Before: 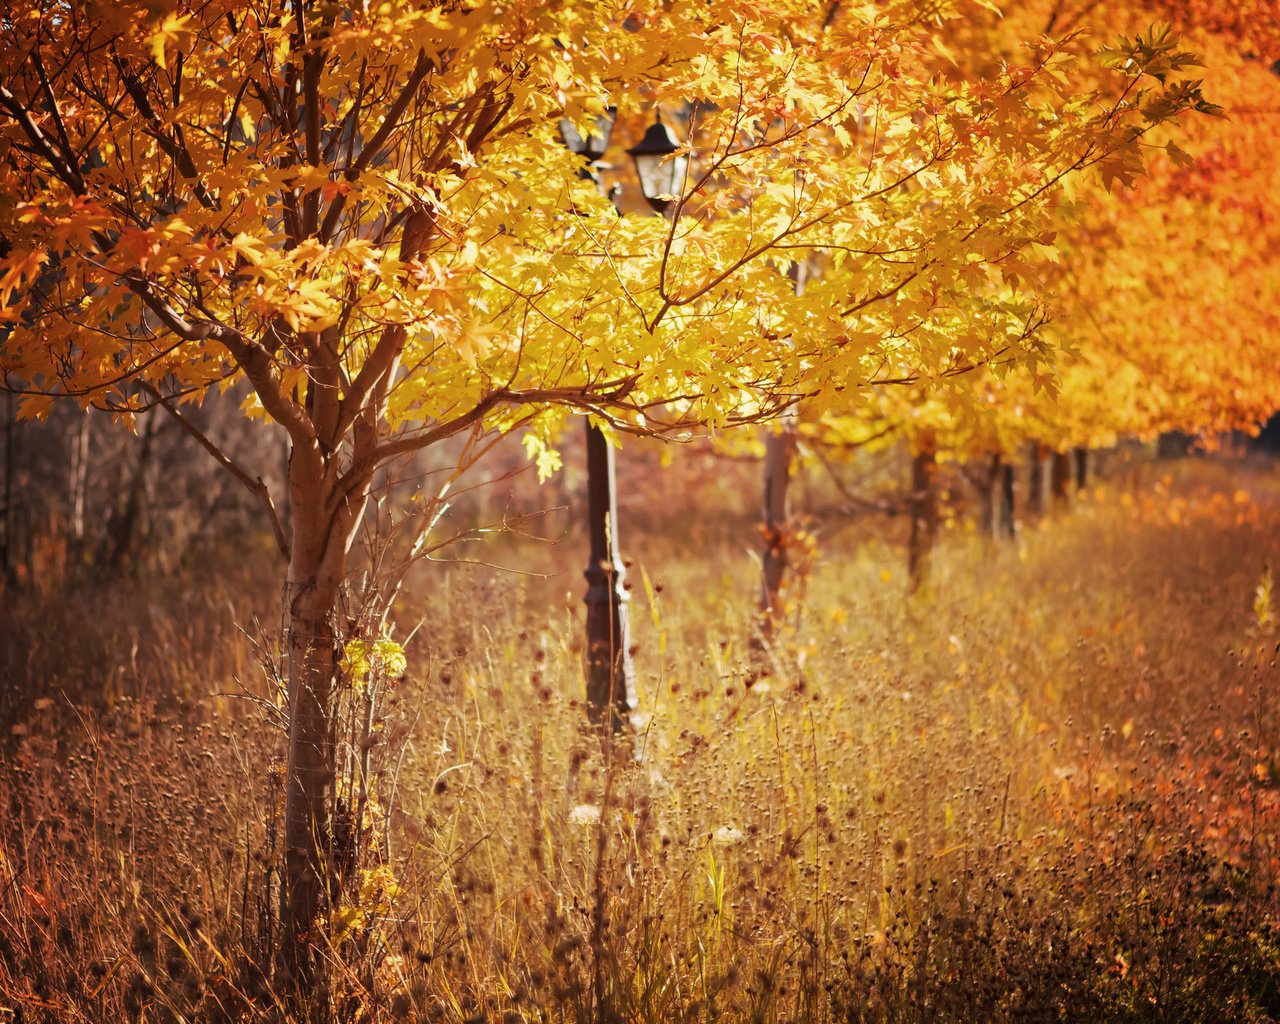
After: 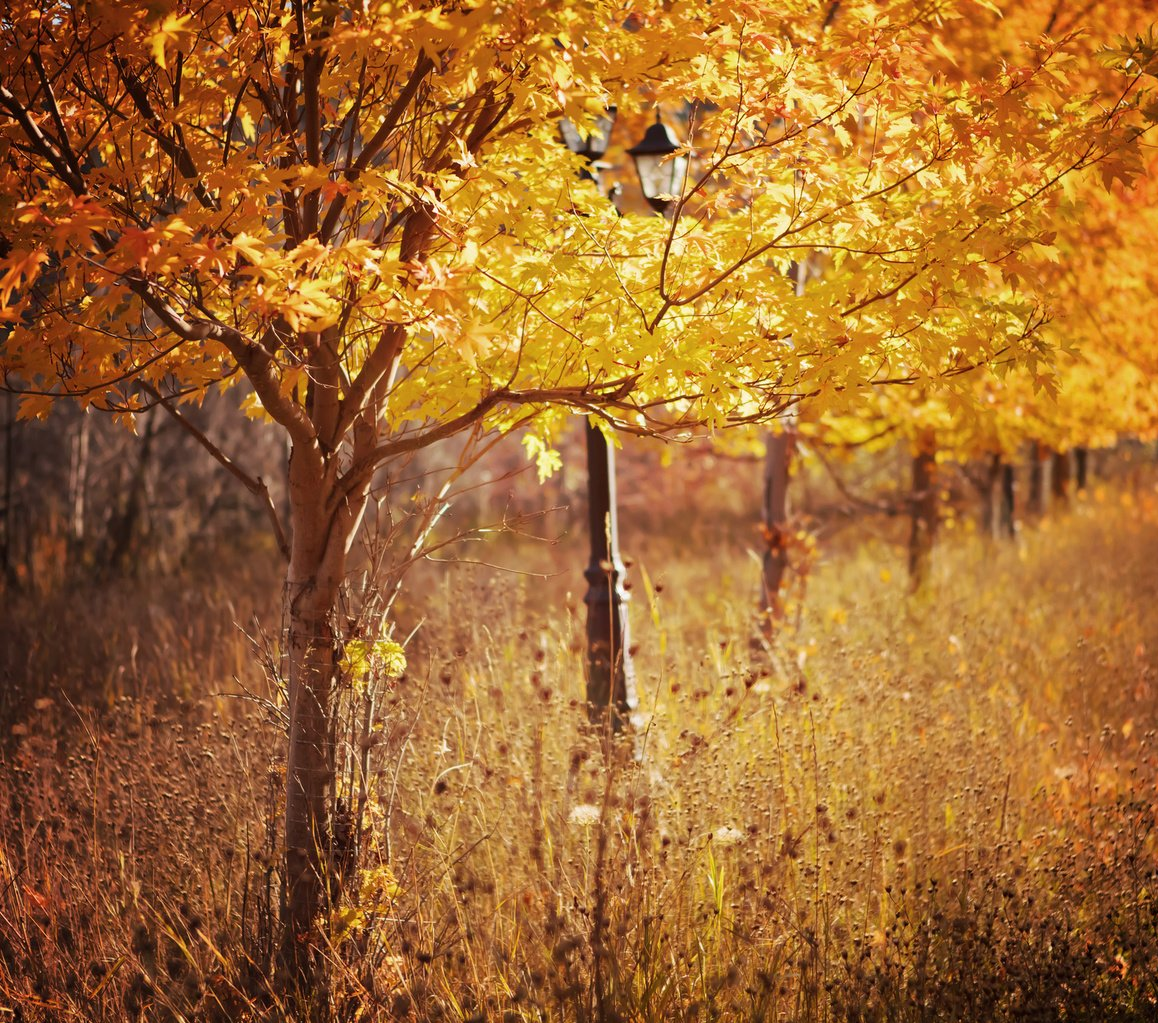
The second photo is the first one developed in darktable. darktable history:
crop: right 9.495%, bottom 0.035%
